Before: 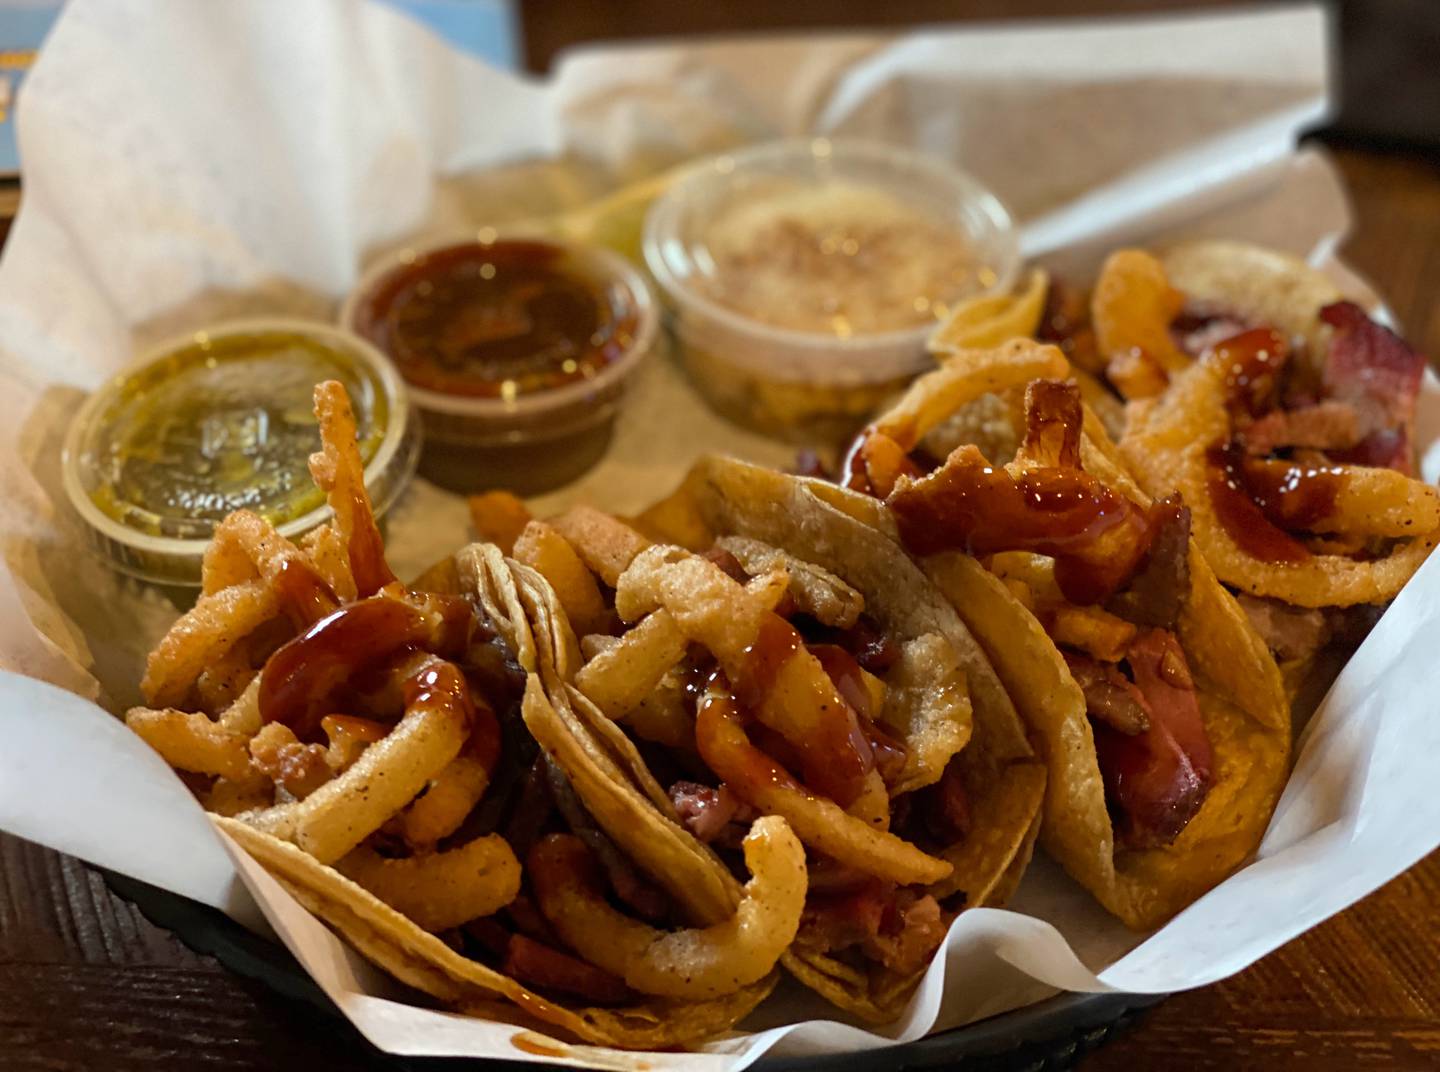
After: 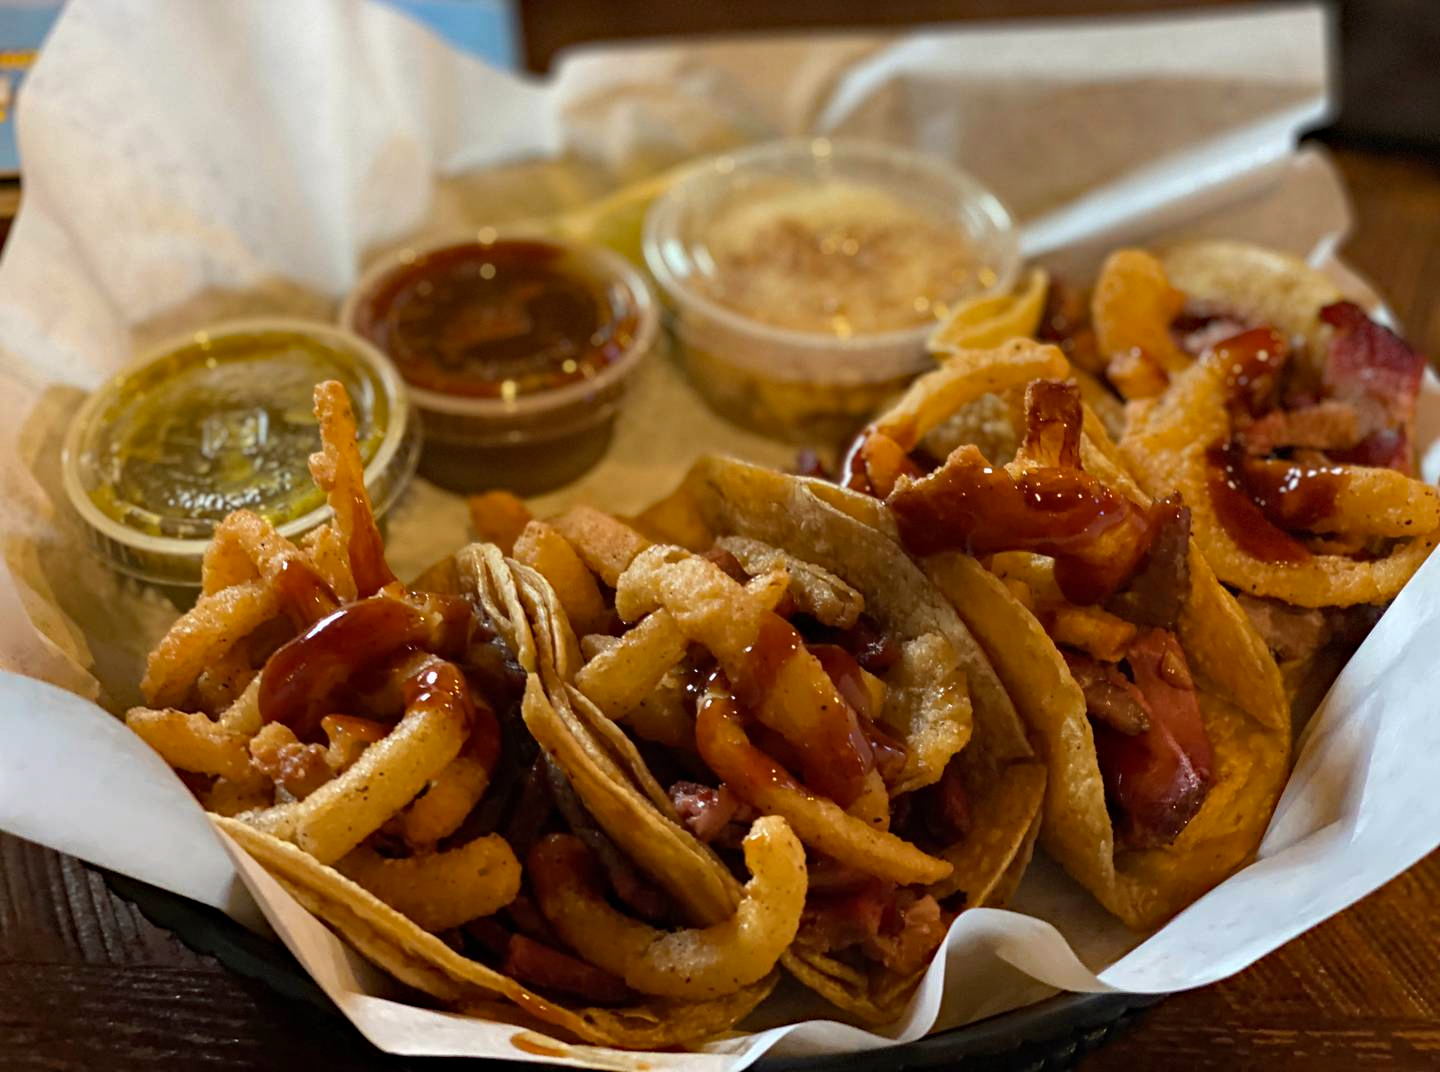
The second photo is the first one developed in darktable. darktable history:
color correction: highlights a* 0.002, highlights b* -0.709
haze removal: strength 0.276, distance 0.257, compatibility mode true, adaptive false
